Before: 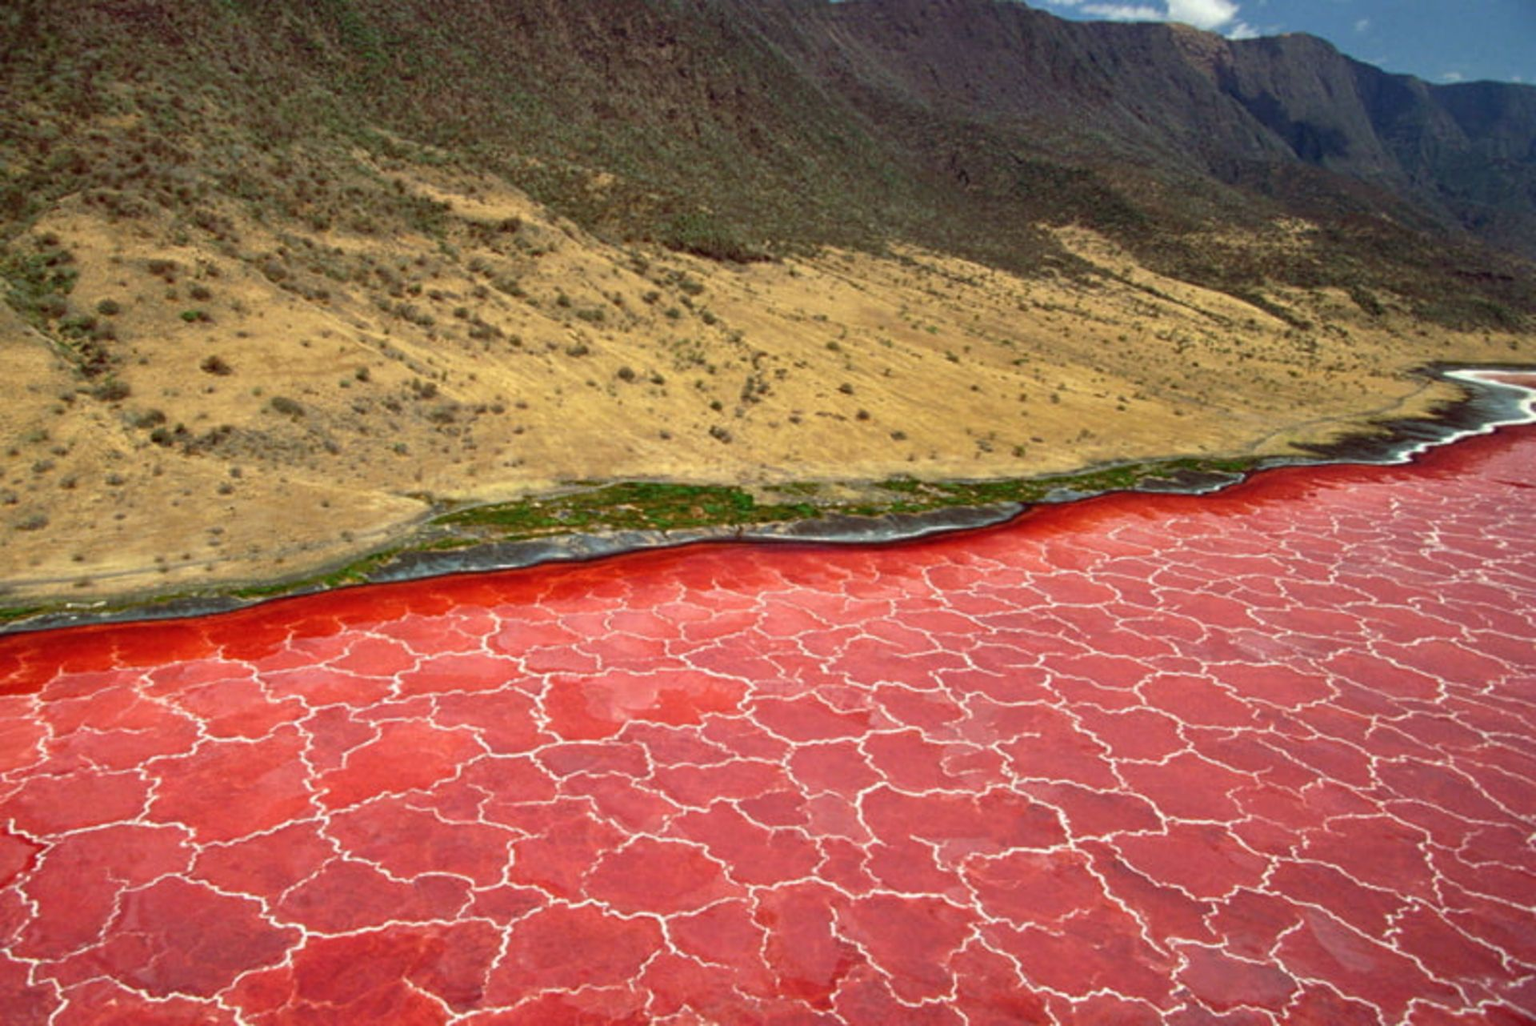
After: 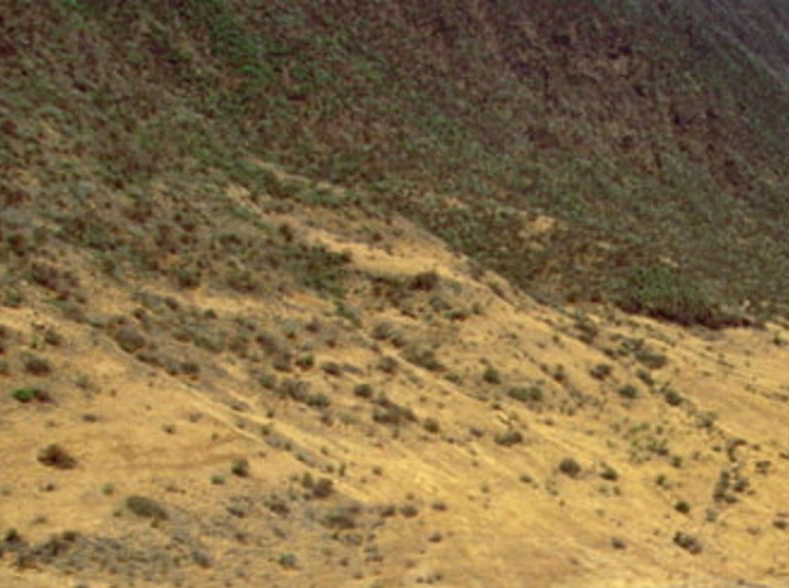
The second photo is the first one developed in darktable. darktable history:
crop and rotate: left 11.131%, top 0.059%, right 47.736%, bottom 54.06%
